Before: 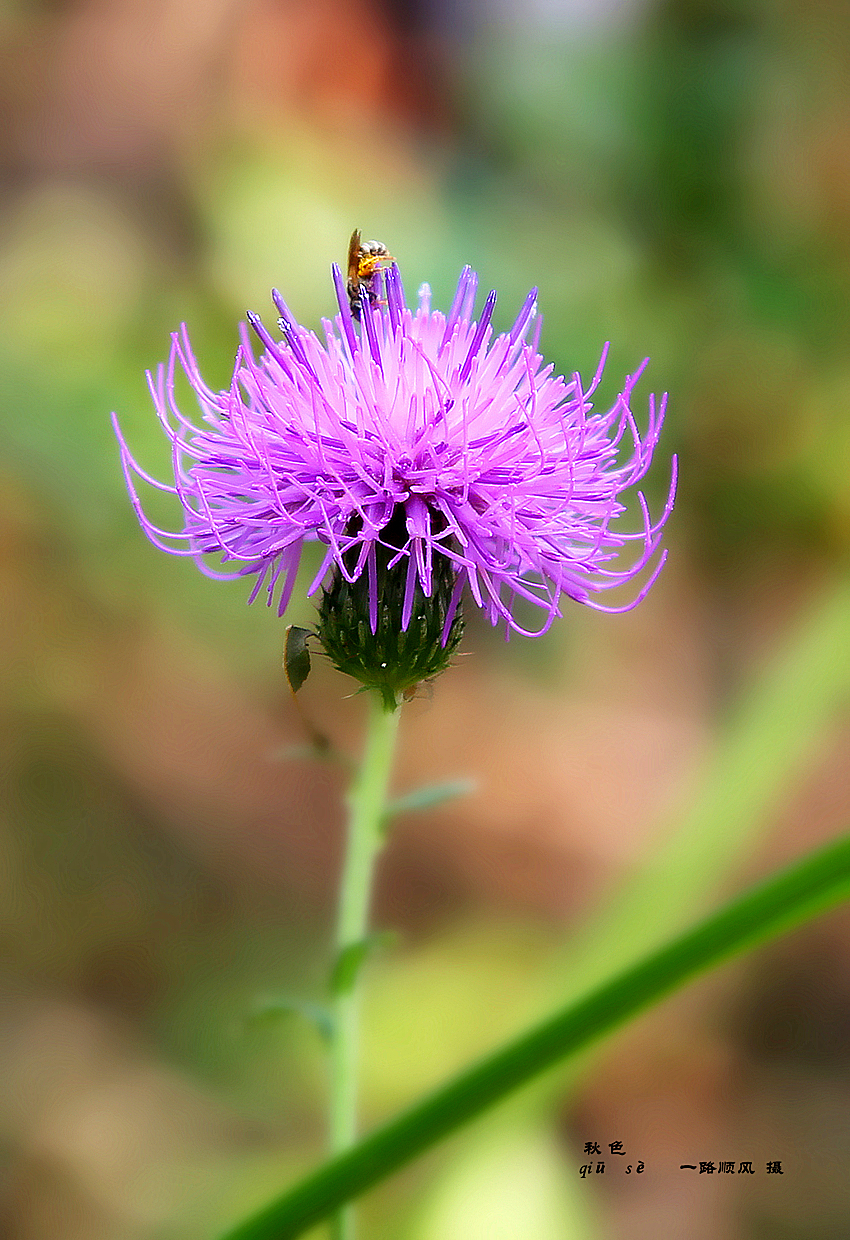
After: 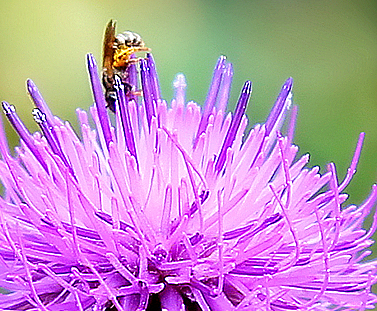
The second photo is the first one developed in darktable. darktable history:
sharpen: on, module defaults
crop: left 28.927%, top 16.864%, right 26.707%, bottom 57.979%
